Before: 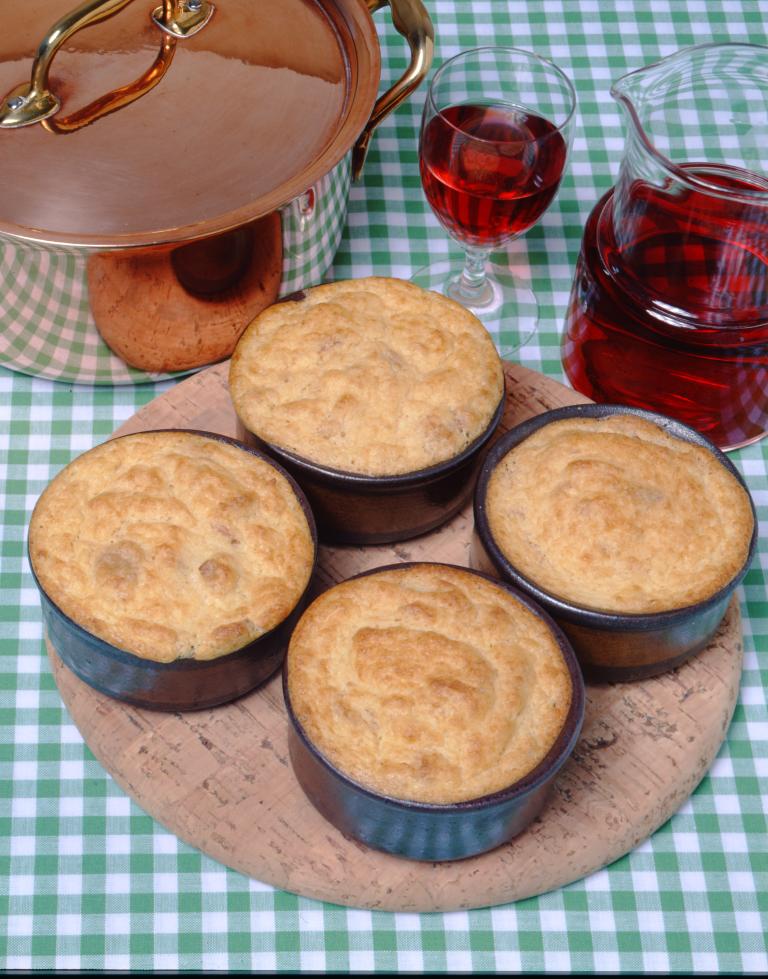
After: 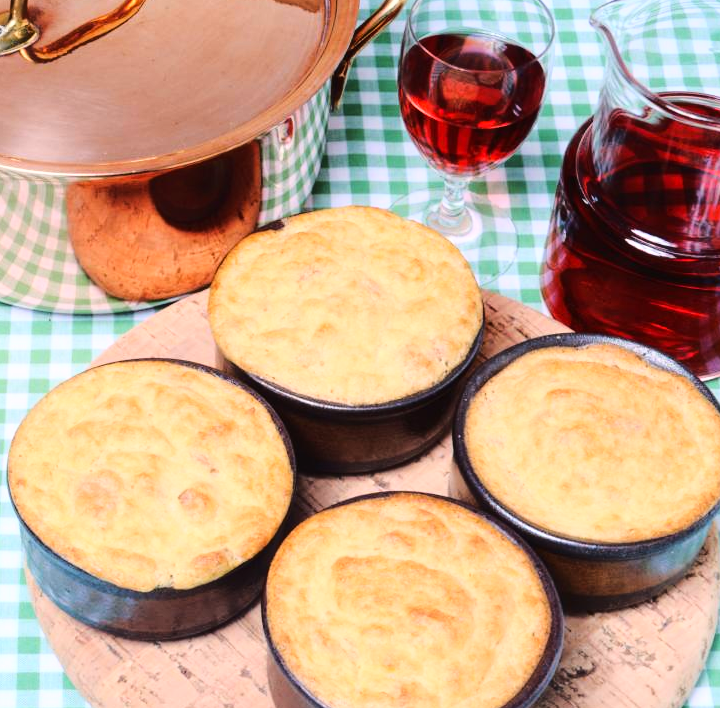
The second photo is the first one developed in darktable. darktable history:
crop: left 2.768%, top 7.342%, right 3.46%, bottom 20.306%
base curve: curves: ch0 [(0, 0) (0.028, 0.03) (0.105, 0.232) (0.387, 0.748) (0.754, 0.968) (1, 1)]
